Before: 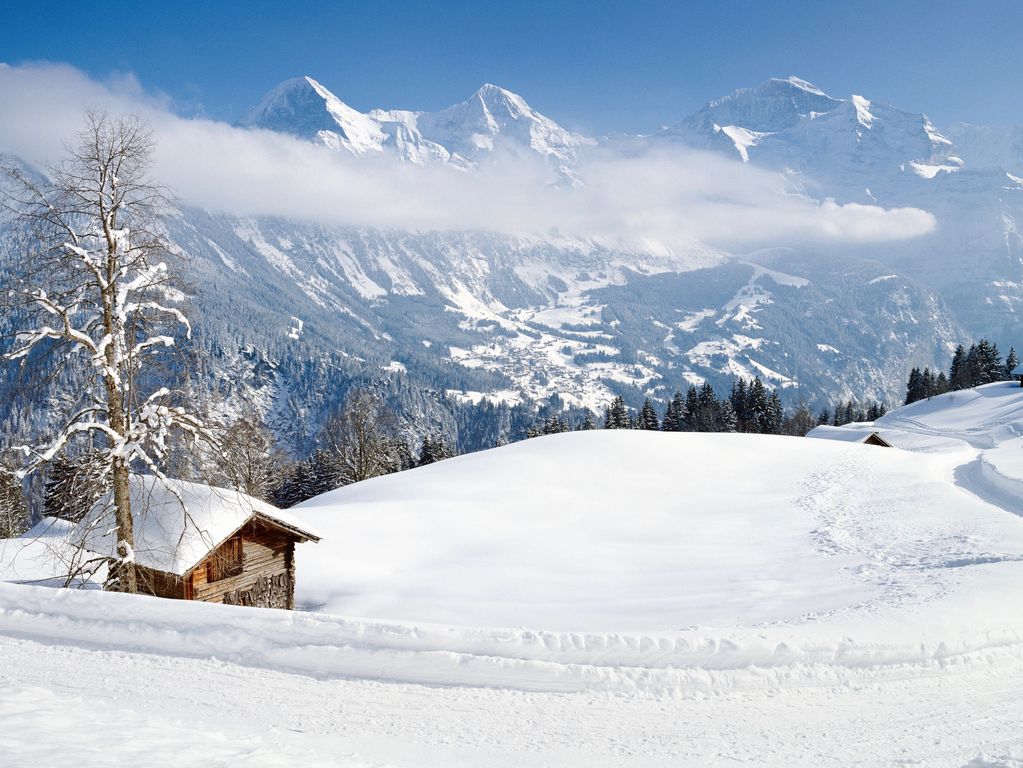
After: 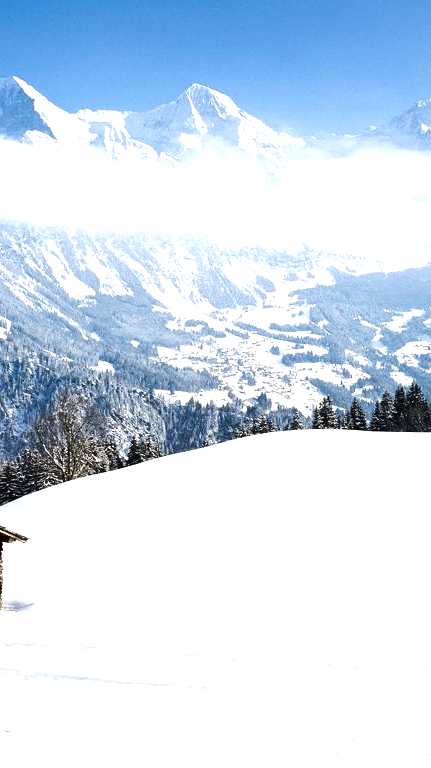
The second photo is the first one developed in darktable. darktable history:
crop: left 28.583%, right 29.231%
tone equalizer: -8 EV -1.08 EV, -7 EV -1.01 EV, -6 EV -0.867 EV, -5 EV -0.578 EV, -3 EV 0.578 EV, -2 EV 0.867 EV, -1 EV 1.01 EV, +0 EV 1.08 EV, edges refinement/feathering 500, mask exposure compensation -1.57 EV, preserve details no
